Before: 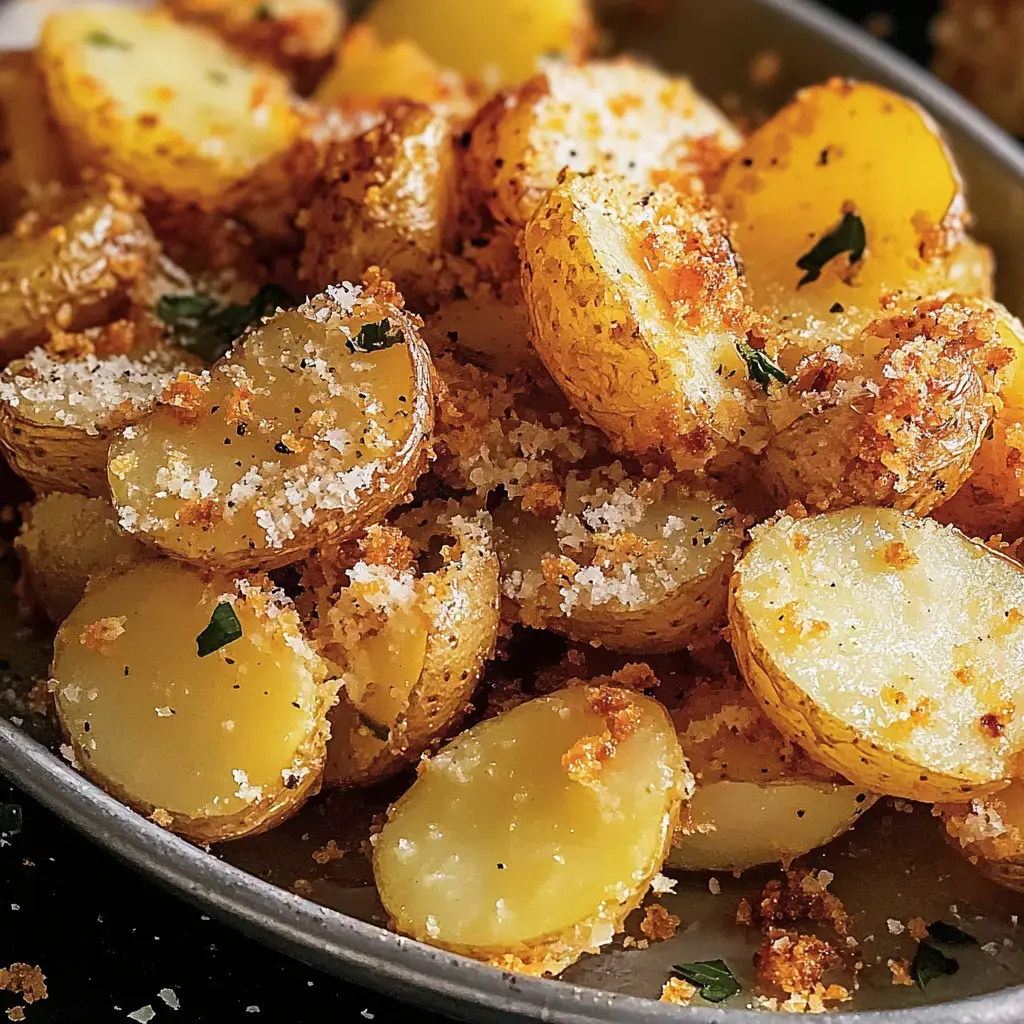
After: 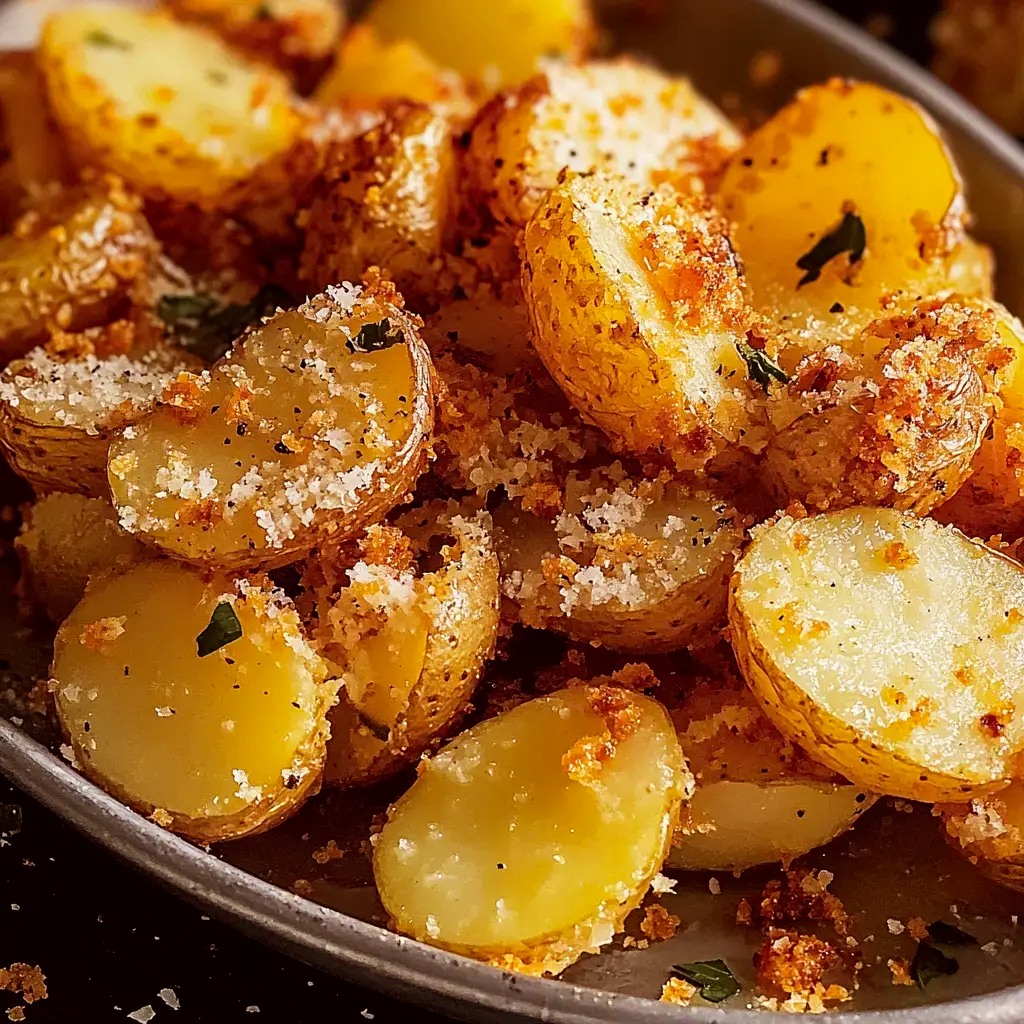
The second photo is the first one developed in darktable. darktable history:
color correction: highlights a* -0.95, highlights b* 4.5, shadows a* 3.55
rgb levels: mode RGB, independent channels, levels [[0, 0.5, 1], [0, 0.521, 1], [0, 0.536, 1]]
